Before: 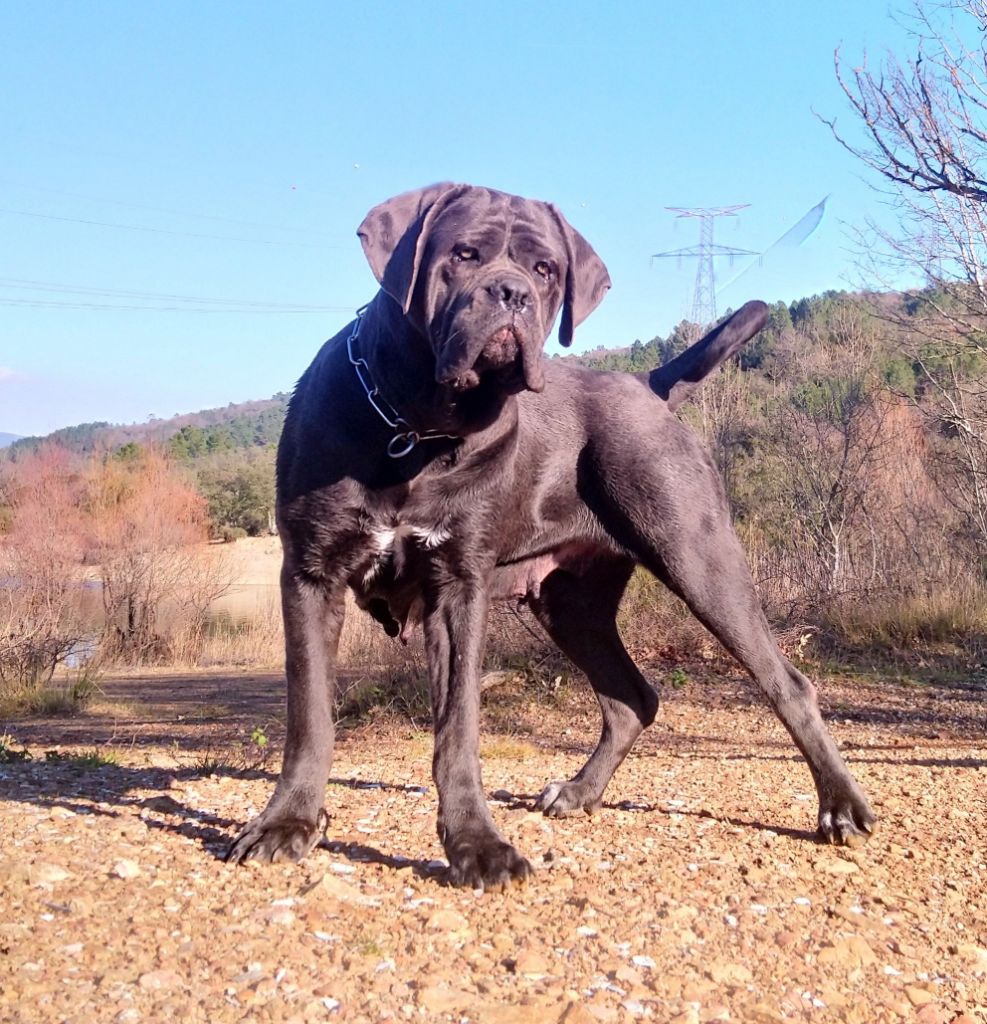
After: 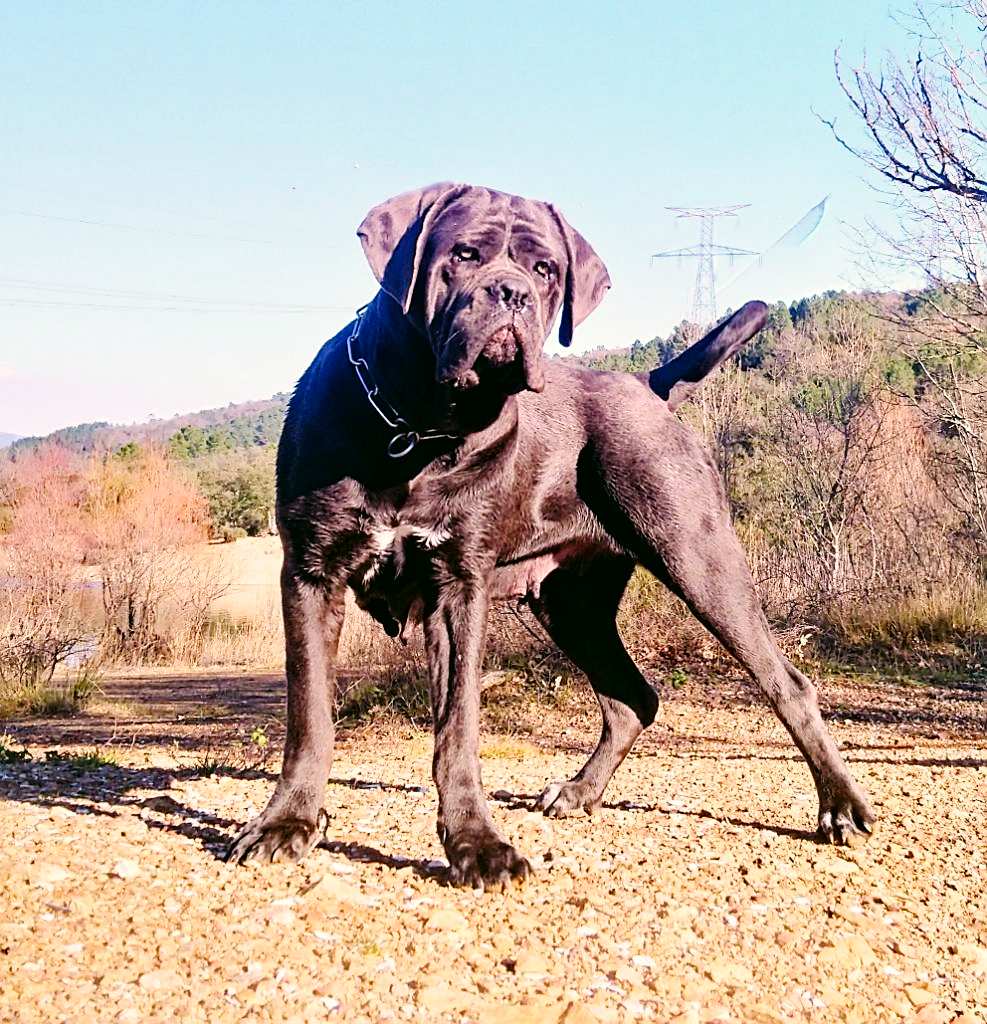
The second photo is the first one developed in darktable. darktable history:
sharpen: on, module defaults
base curve: curves: ch0 [(0, 0) (0.036, 0.025) (0.121, 0.166) (0.206, 0.329) (0.605, 0.79) (1, 1)], preserve colors none
color correction: highlights a* 4.03, highlights b* 4.92, shadows a* -8.25, shadows b* 4.58
haze removal: compatibility mode true, adaptive false
